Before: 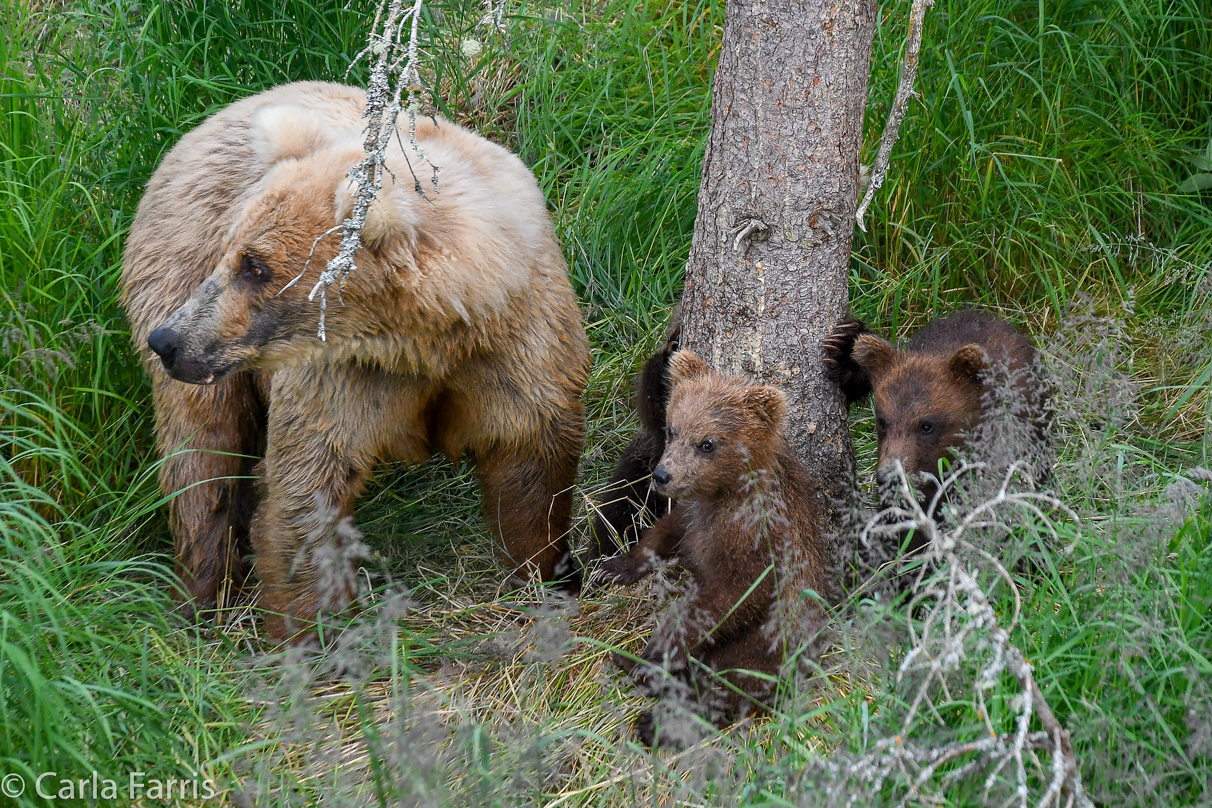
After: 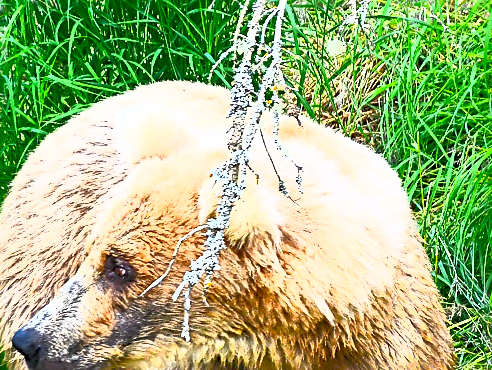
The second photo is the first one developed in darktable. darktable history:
crop and rotate: left 11.293%, top 0.056%, right 48.094%, bottom 54.099%
sharpen: radius 3.021, amount 0.772
contrast brightness saturation: contrast 0.982, brightness 0.996, saturation 0.989
